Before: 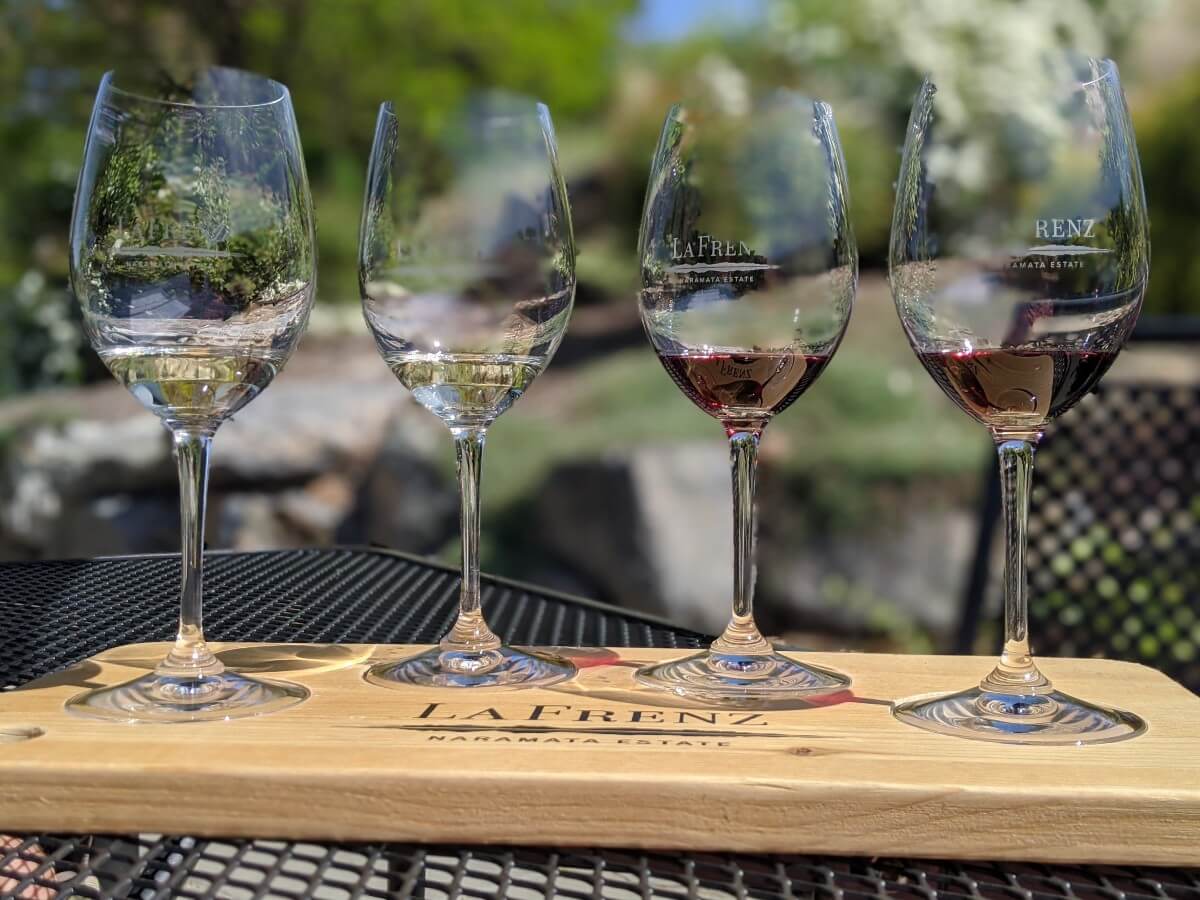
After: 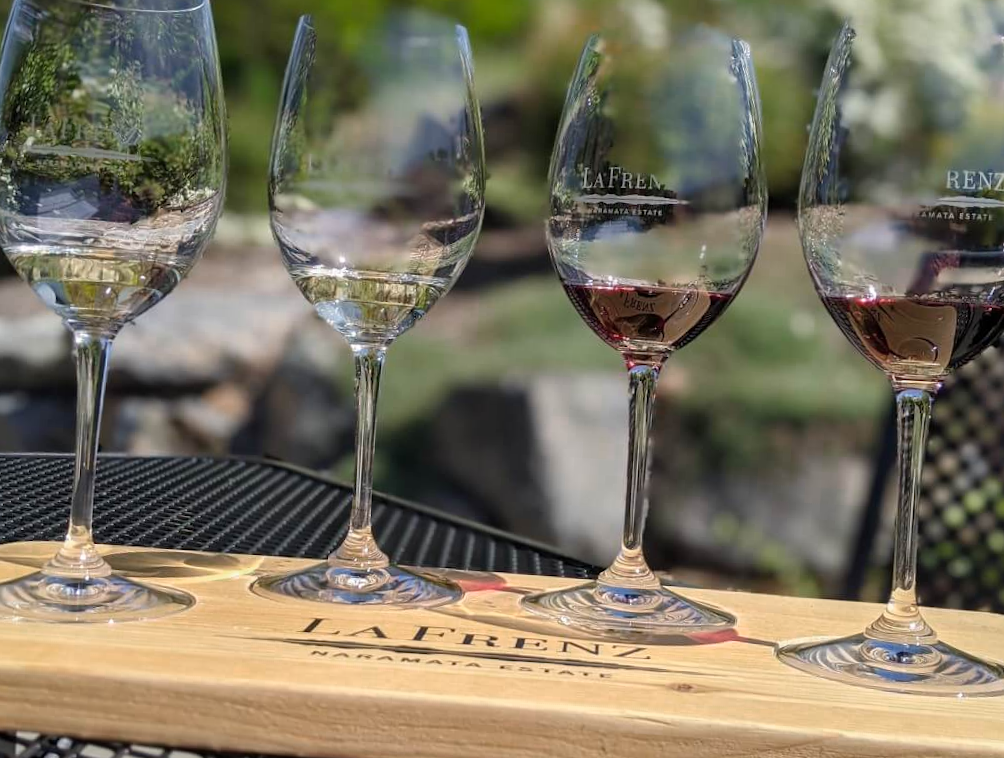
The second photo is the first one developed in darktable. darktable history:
crop and rotate: angle -3.3°, left 5.305%, top 5.229%, right 4.697%, bottom 4.116%
color zones: curves: ch0 [(0, 0.465) (0.092, 0.596) (0.289, 0.464) (0.429, 0.453) (0.571, 0.464) (0.714, 0.455) (0.857, 0.462) (1, 0.465)]
